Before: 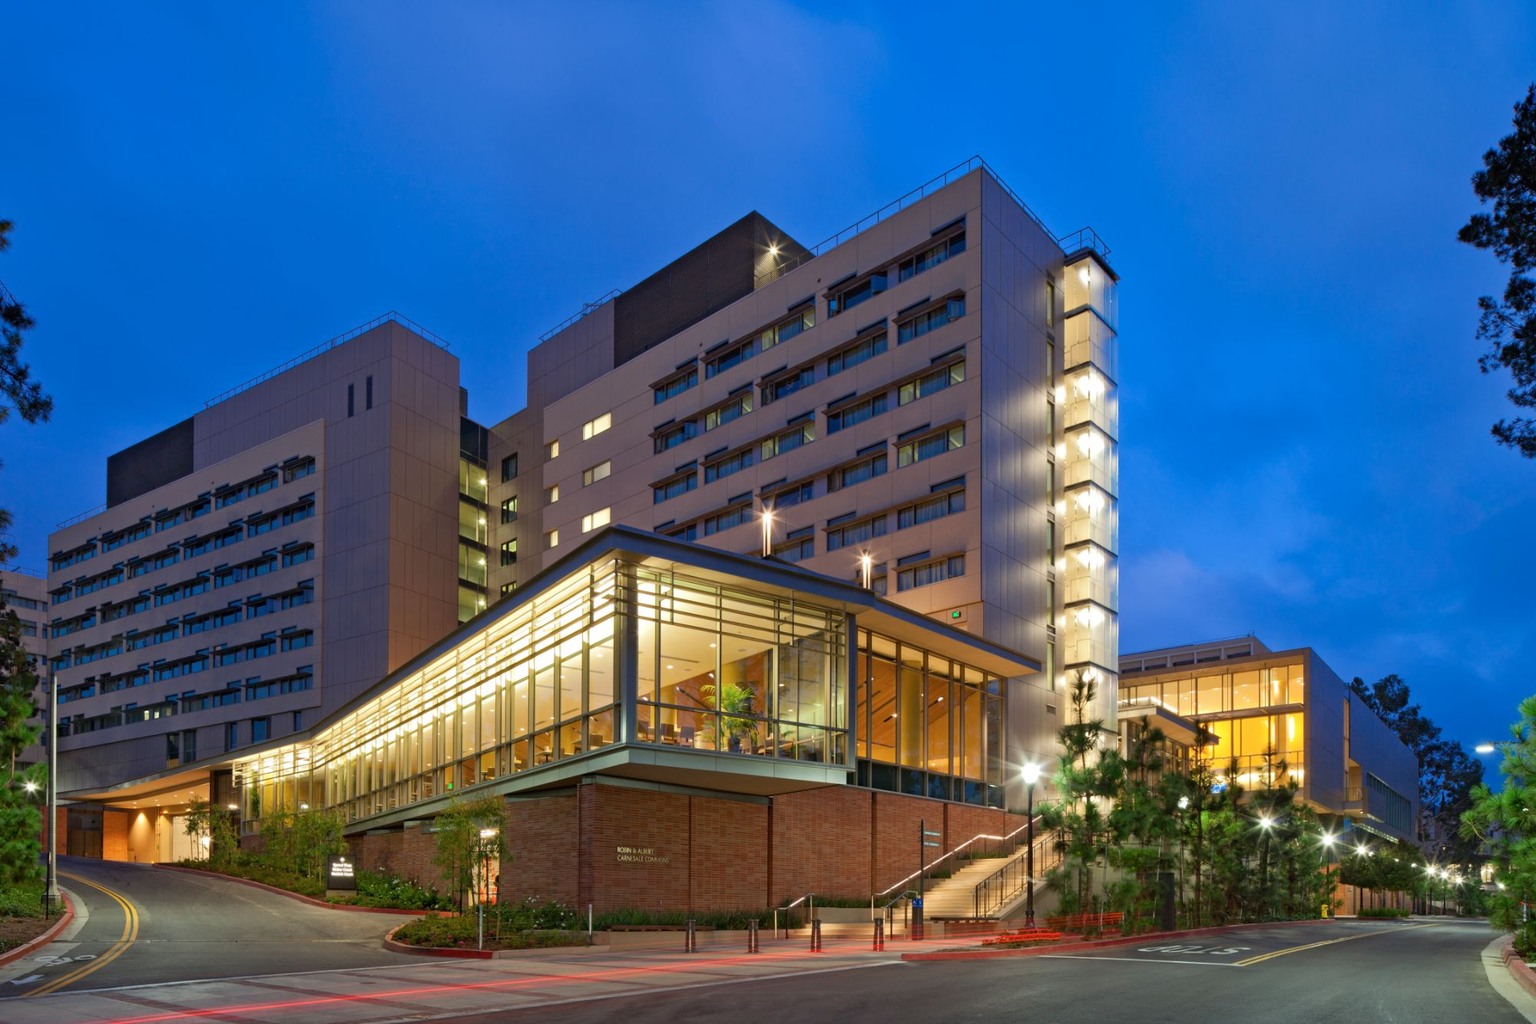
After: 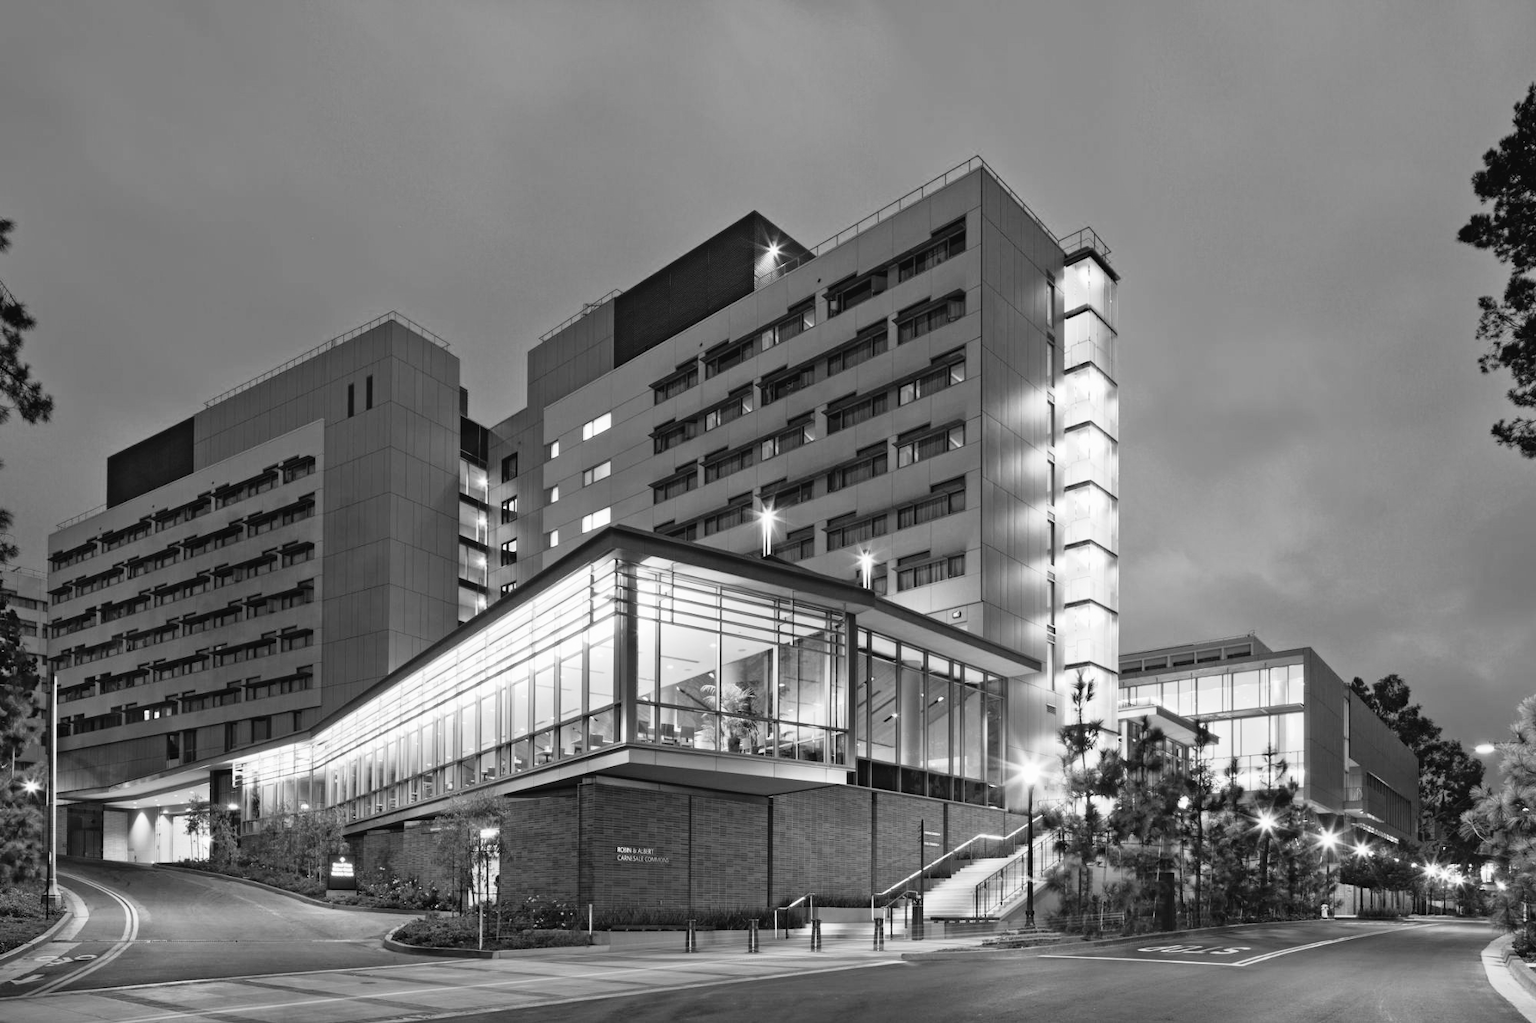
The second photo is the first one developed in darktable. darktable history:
exposure: exposure 0.197 EV, compensate highlight preservation false
tone curve: curves: ch0 [(0.003, 0.032) (0.037, 0.037) (0.149, 0.117) (0.297, 0.318) (0.41, 0.48) (0.541, 0.649) (0.722, 0.857) (0.875, 0.946) (1, 0.98)]; ch1 [(0, 0) (0.305, 0.325) (0.453, 0.437) (0.482, 0.474) (0.501, 0.498) (0.506, 0.503) (0.559, 0.576) (0.6, 0.635) (0.656, 0.707) (1, 1)]; ch2 [(0, 0) (0.323, 0.277) (0.408, 0.399) (0.45, 0.48) (0.499, 0.502) (0.515, 0.532) (0.573, 0.602) (0.653, 0.675) (0.75, 0.756) (1, 1)], color space Lab, independent channels, preserve colors none
monochrome: on, module defaults
